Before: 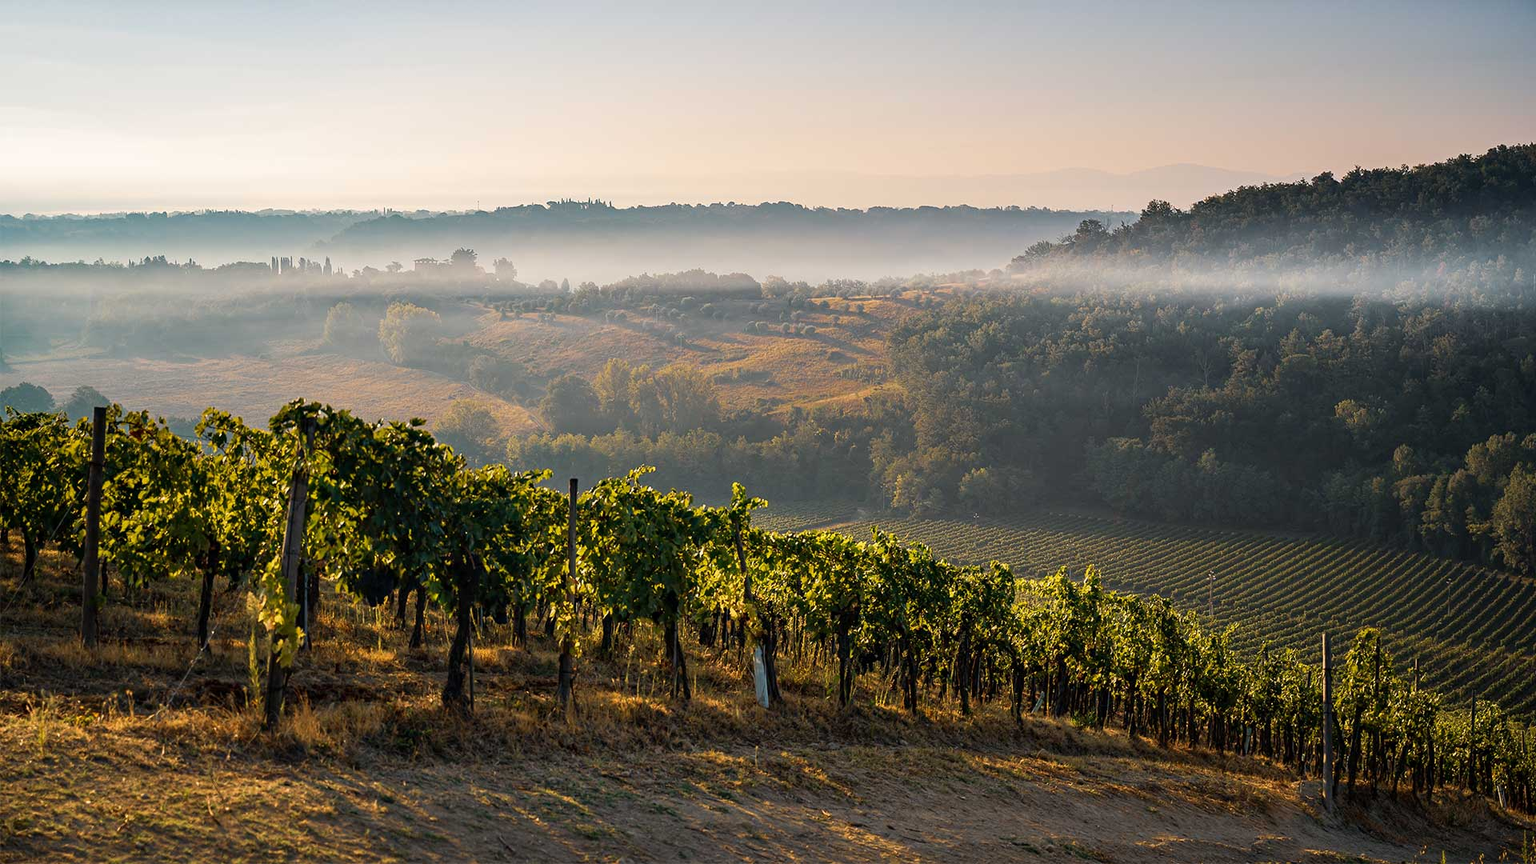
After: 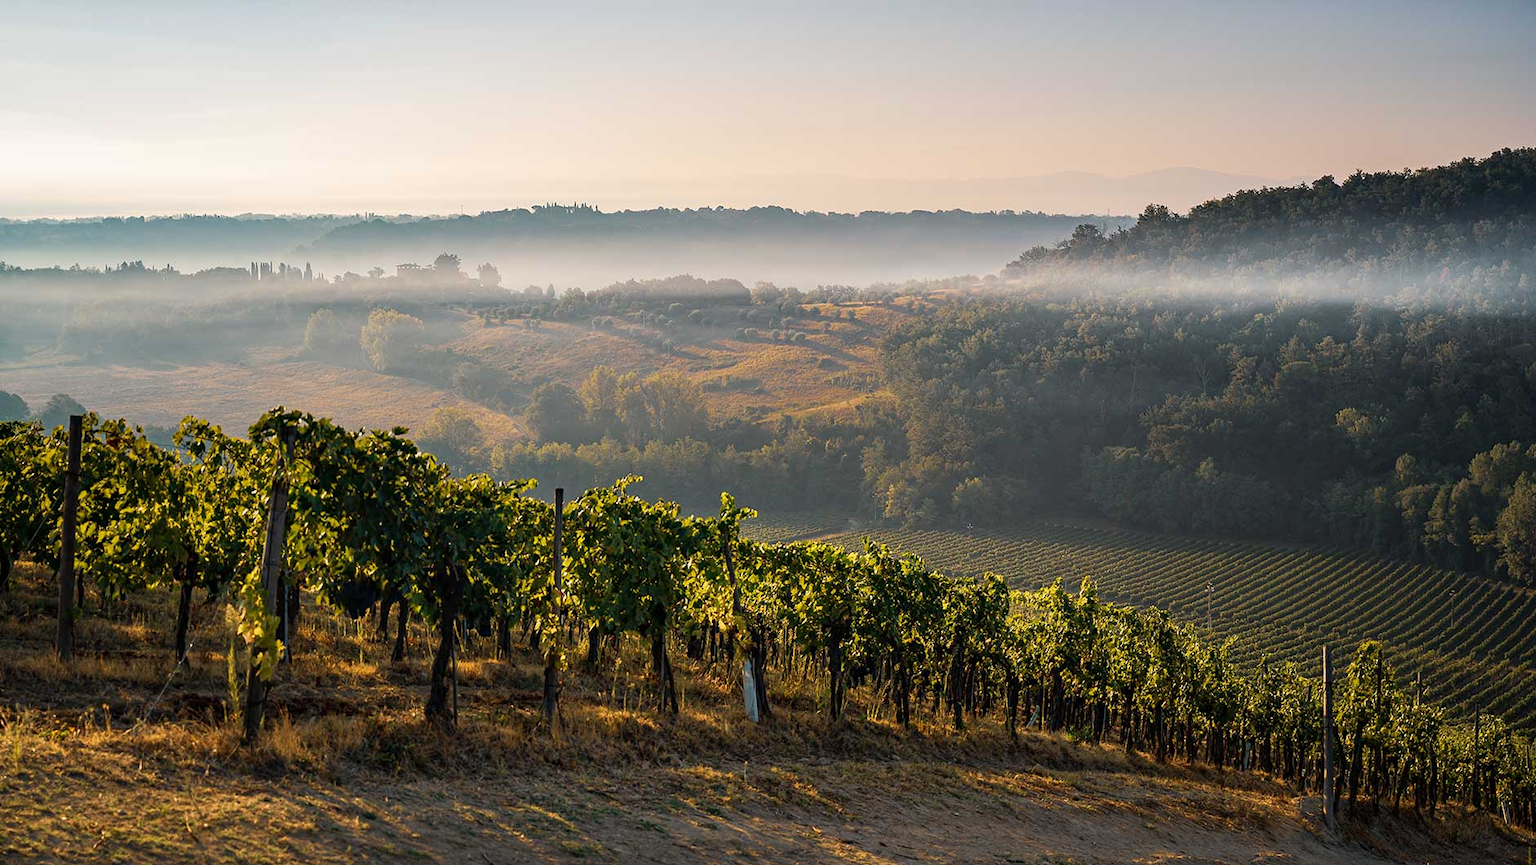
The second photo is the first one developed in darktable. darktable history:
crop: left 1.672%, right 0.288%, bottom 1.803%
